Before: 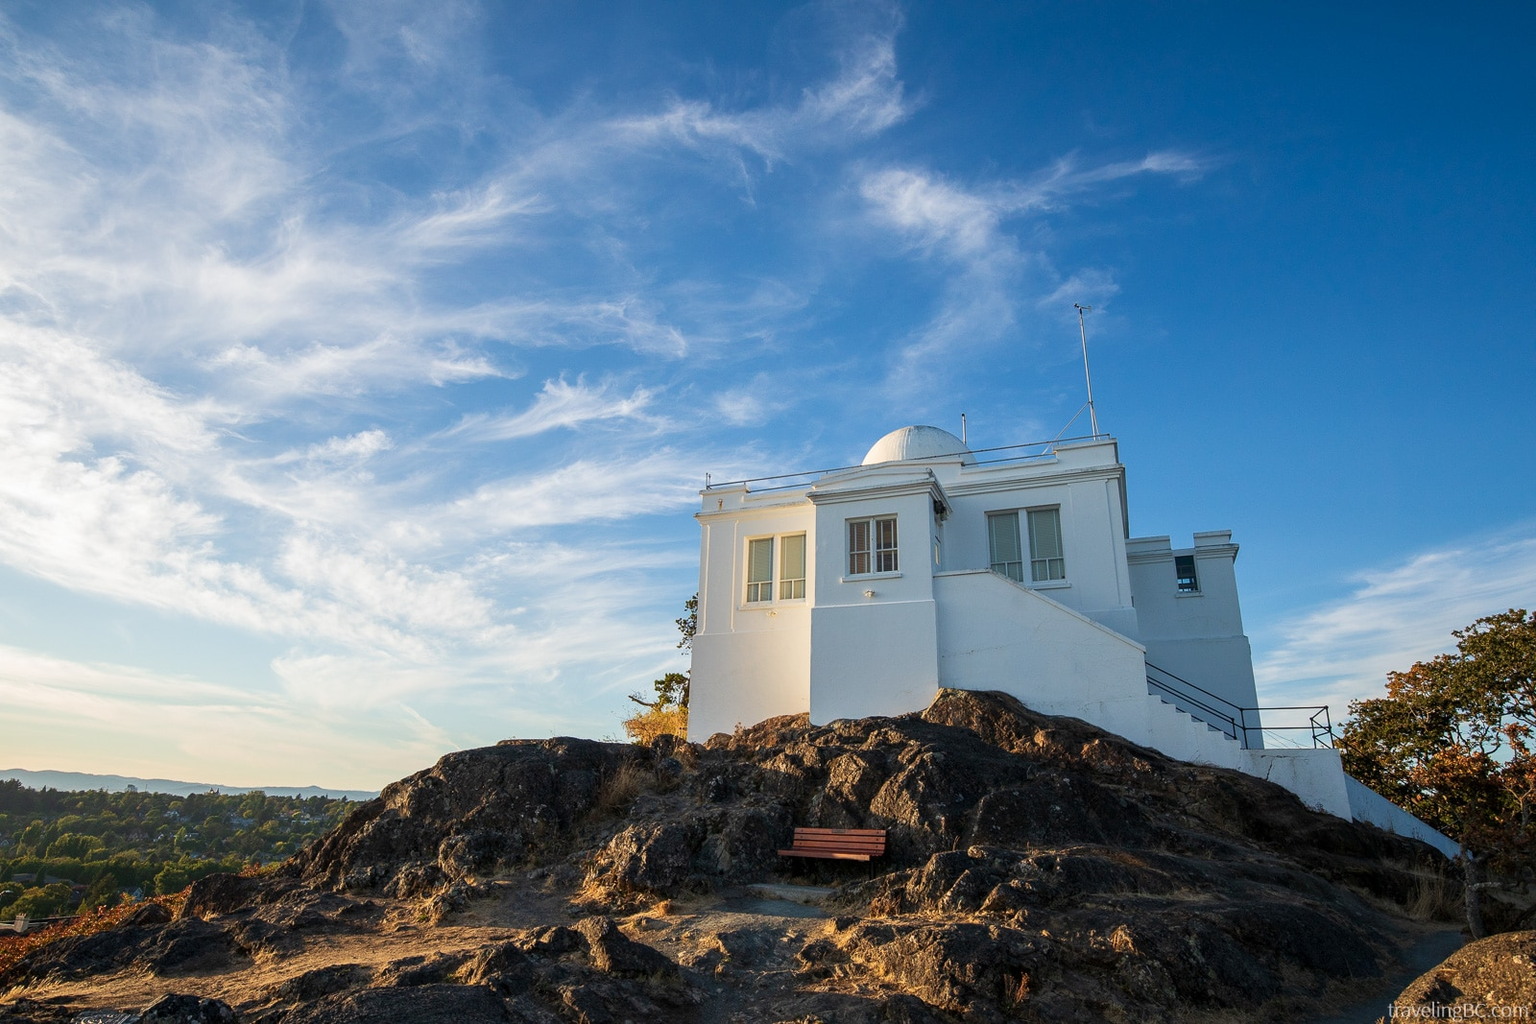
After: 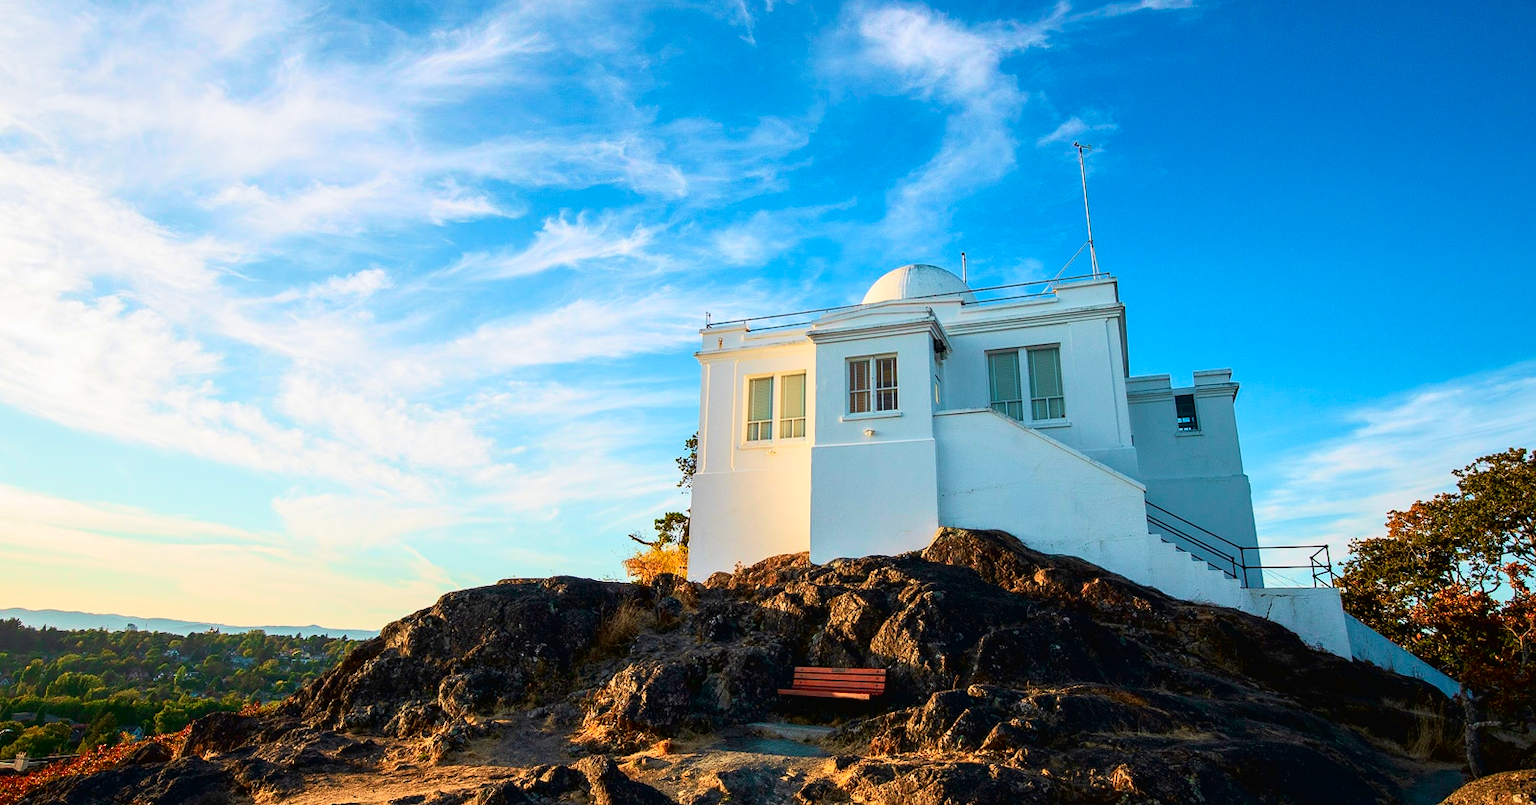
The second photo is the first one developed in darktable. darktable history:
color balance: output saturation 120%
tone curve: curves: ch0 [(0, 0.013) (0.054, 0.018) (0.205, 0.191) (0.289, 0.292) (0.39, 0.424) (0.493, 0.551) (0.647, 0.752) (0.796, 0.887) (1, 0.998)]; ch1 [(0, 0) (0.371, 0.339) (0.477, 0.452) (0.494, 0.495) (0.501, 0.501) (0.51, 0.516) (0.54, 0.557) (0.572, 0.605) (0.625, 0.687) (0.774, 0.841) (1, 1)]; ch2 [(0, 0) (0.32, 0.281) (0.403, 0.399) (0.441, 0.428) (0.47, 0.469) (0.498, 0.496) (0.524, 0.543) (0.551, 0.579) (0.633, 0.665) (0.7, 0.711) (1, 1)], color space Lab, independent channels, preserve colors none
crop and rotate: top 15.774%, bottom 5.506%
